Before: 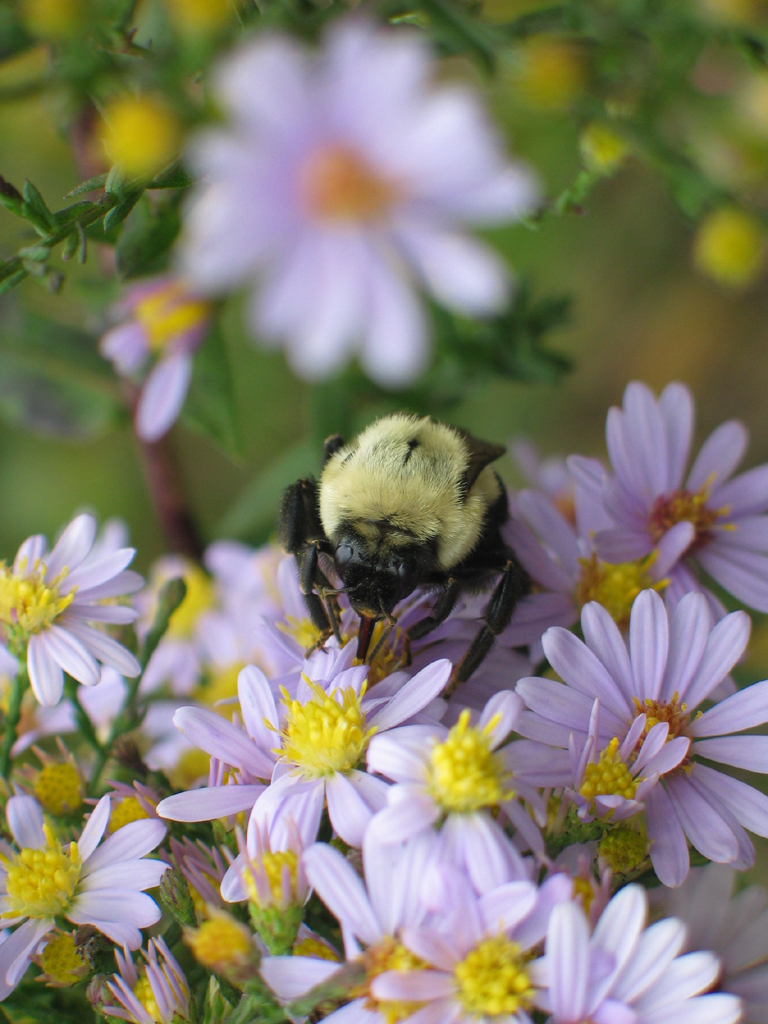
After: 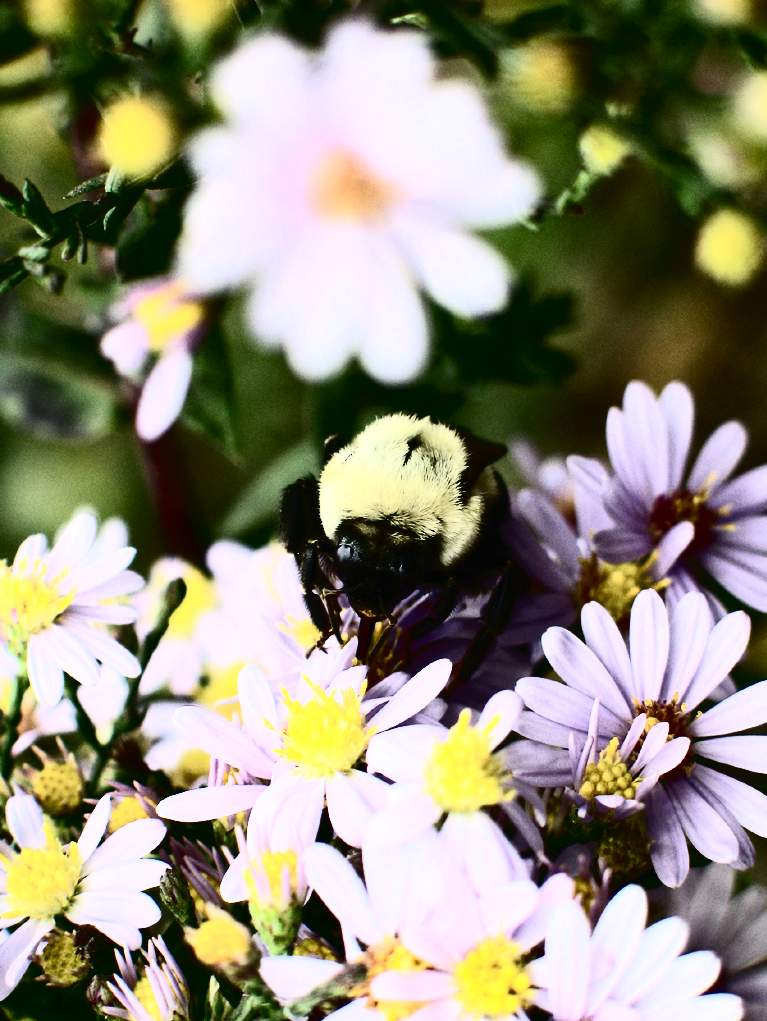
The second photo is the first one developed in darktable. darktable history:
shadows and highlights: soften with gaussian
color zones: curves: ch0 [(0, 0.5) (0.143, 0.5) (0.286, 0.5) (0.429, 0.5) (0.62, 0.489) (0.714, 0.445) (0.844, 0.496) (1, 0.5)]; ch1 [(0, 0.5) (0.143, 0.5) (0.286, 0.5) (0.429, 0.5) (0.571, 0.5) (0.714, 0.523) (0.857, 0.5) (1, 0.5)]
tone curve: curves: ch0 [(0, 0) (0.003, 0.007) (0.011, 0.01) (0.025, 0.018) (0.044, 0.028) (0.069, 0.034) (0.1, 0.04) (0.136, 0.051) (0.177, 0.104) (0.224, 0.161) (0.277, 0.234) (0.335, 0.316) (0.399, 0.41) (0.468, 0.487) (0.543, 0.577) (0.623, 0.679) (0.709, 0.769) (0.801, 0.854) (0.898, 0.922) (1, 1)], color space Lab, independent channels, preserve colors none
contrast brightness saturation: contrast 0.948, brightness 0.202
crop: top 0.051%, bottom 0.175%
